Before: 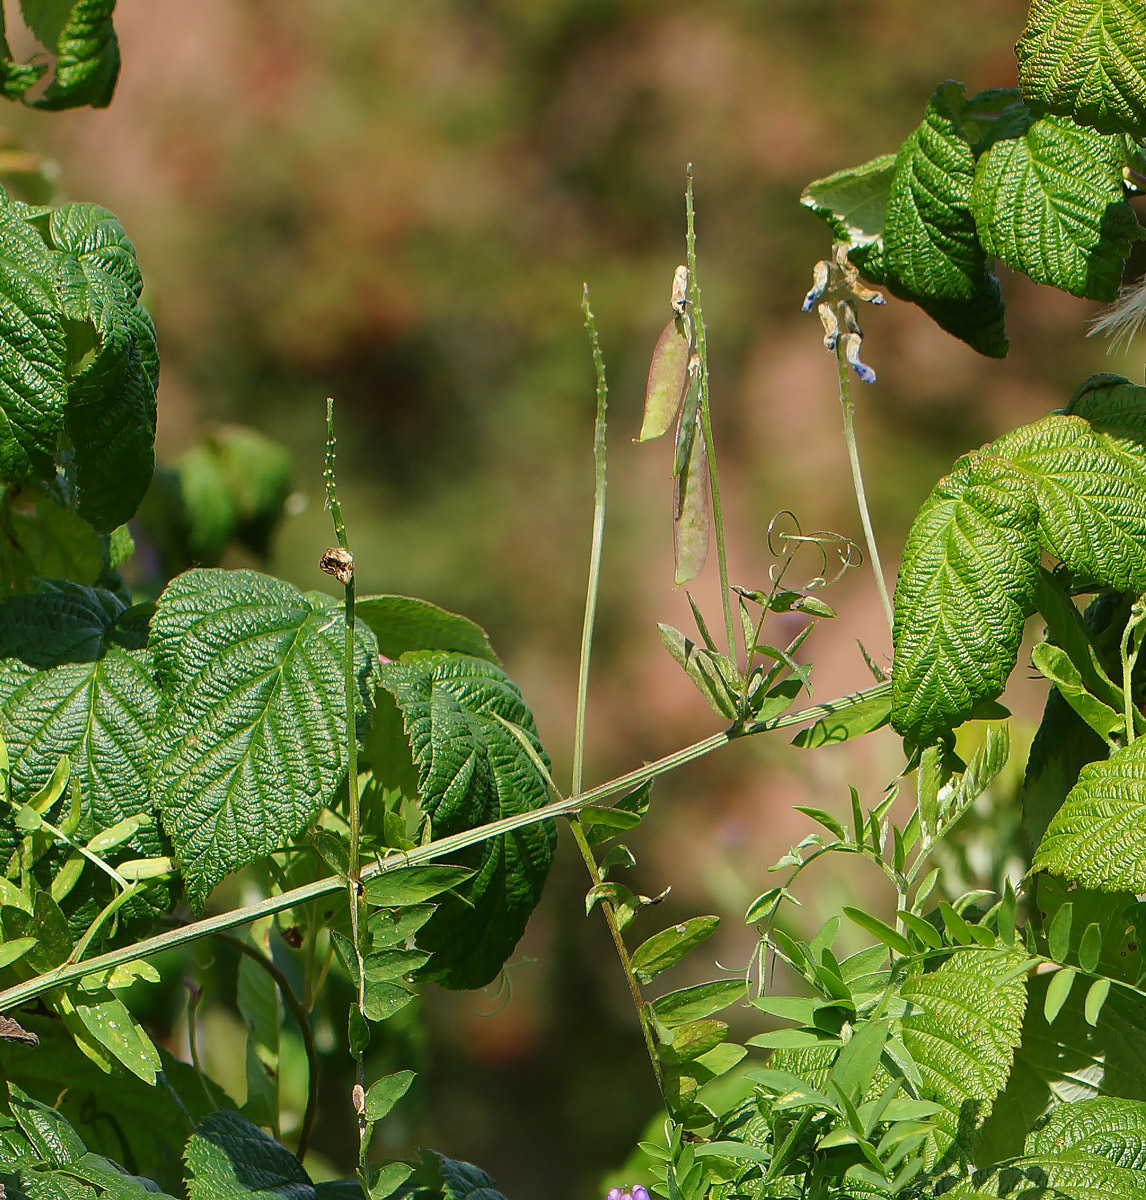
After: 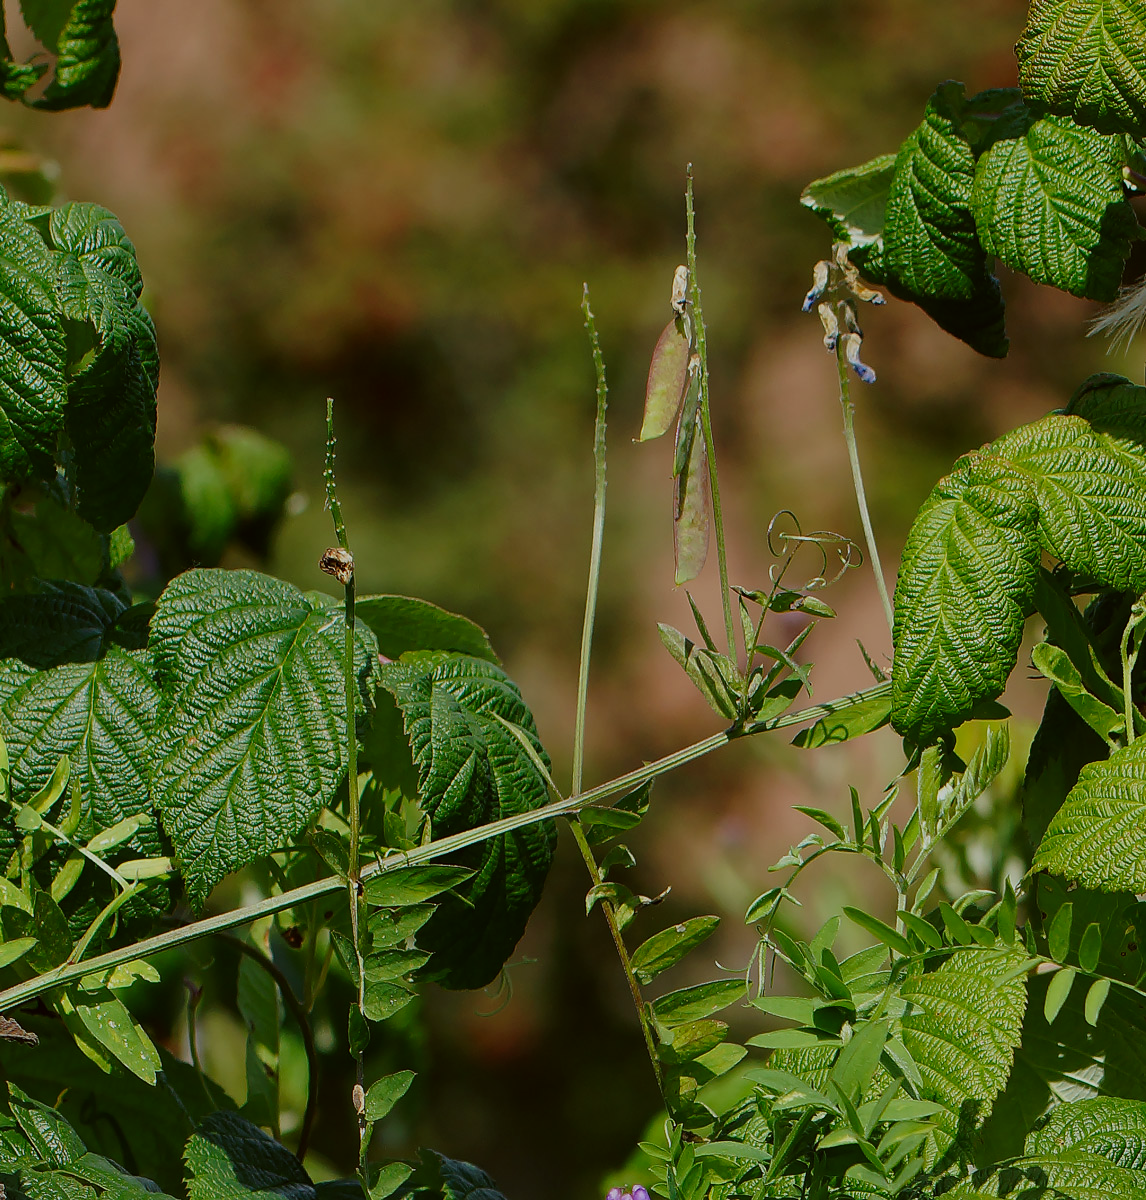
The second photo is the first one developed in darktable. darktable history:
exposure: black level correction 0, exposure -0.755 EV, compensate highlight preservation false
tone curve: curves: ch0 [(0, 0) (0.08, 0.056) (0.4, 0.4) (0.6, 0.612) (0.92, 0.924) (1, 1)], preserve colors none
color correction: highlights a* -2.82, highlights b* -2.45, shadows a* 2.05, shadows b* 2.67
